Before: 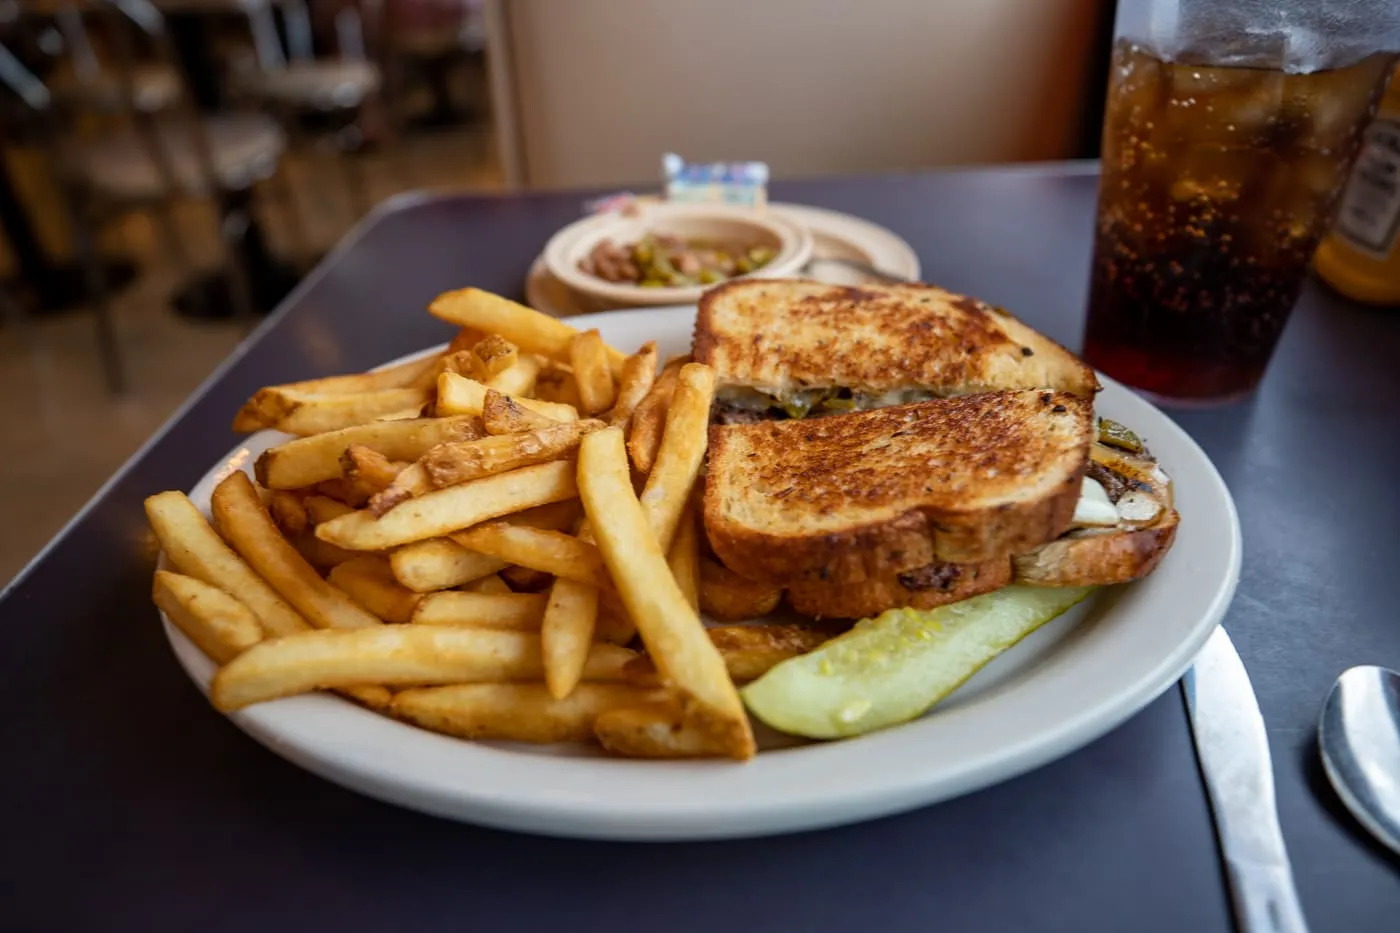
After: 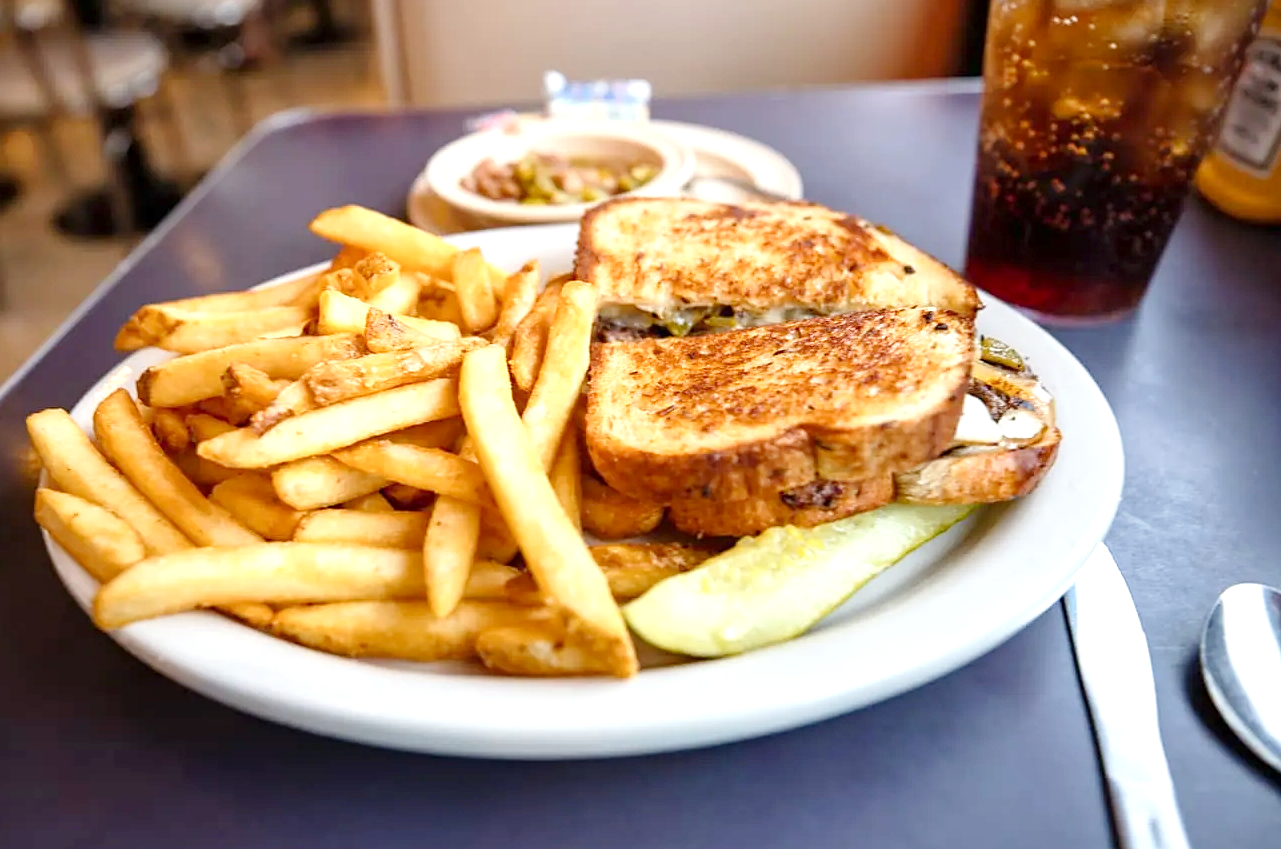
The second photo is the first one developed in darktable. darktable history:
crop and rotate: left 8.467%, top 8.999%
shadows and highlights: shadows 20.4, highlights -21.07, soften with gaussian
exposure: exposure 1 EV, compensate highlight preservation false
tone curve: curves: ch0 [(0, 0) (0.003, 0.004) (0.011, 0.015) (0.025, 0.033) (0.044, 0.058) (0.069, 0.091) (0.1, 0.131) (0.136, 0.179) (0.177, 0.233) (0.224, 0.296) (0.277, 0.364) (0.335, 0.434) (0.399, 0.511) (0.468, 0.584) (0.543, 0.656) (0.623, 0.729) (0.709, 0.799) (0.801, 0.874) (0.898, 0.936) (1, 1)], preserve colors none
sharpen: amount 0.206
